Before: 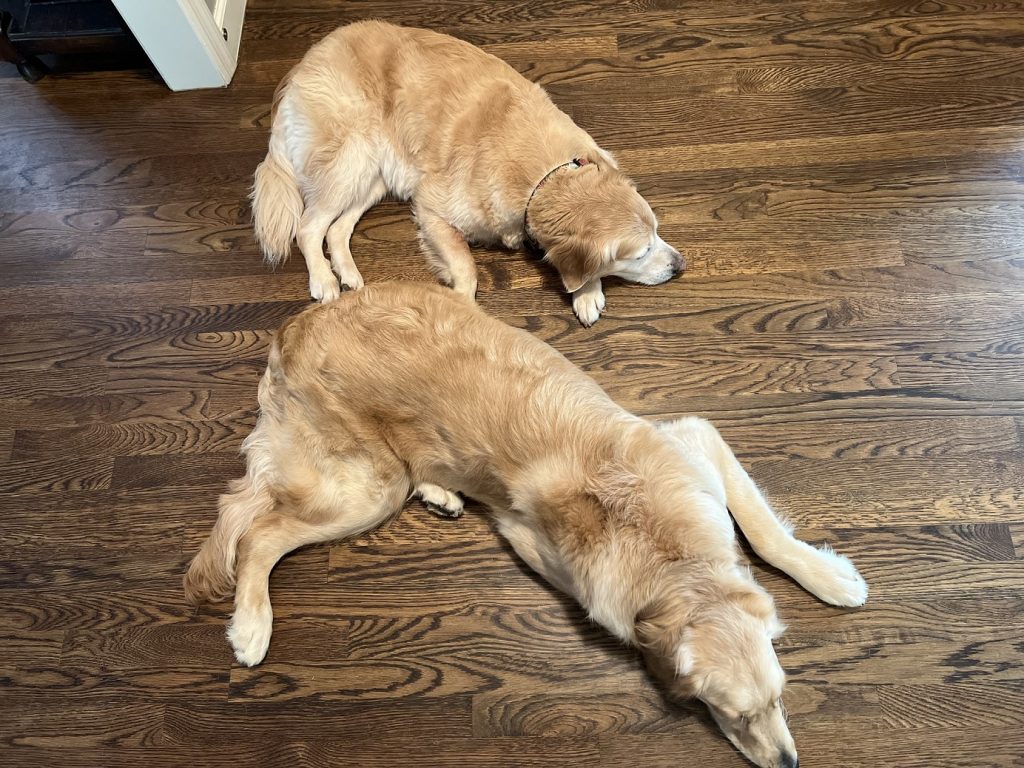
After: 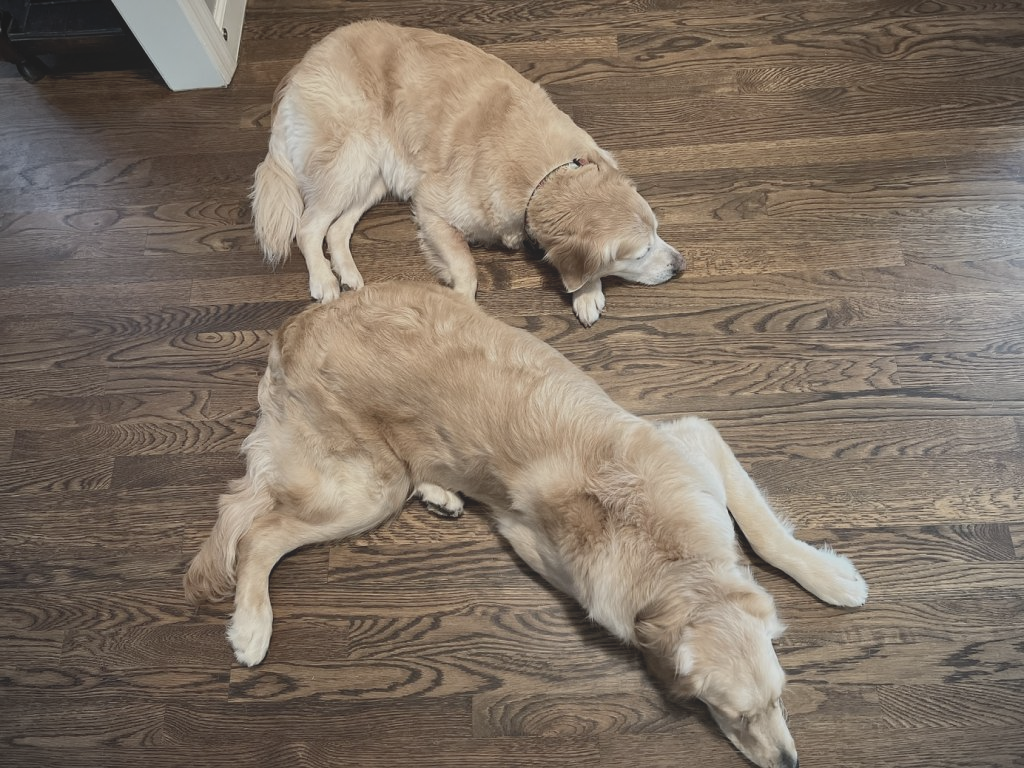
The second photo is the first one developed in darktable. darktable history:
vignetting: fall-off start 97.24%, brightness -0.526, saturation -0.509, width/height ratio 1.18
contrast brightness saturation: contrast -0.254, saturation -0.424
